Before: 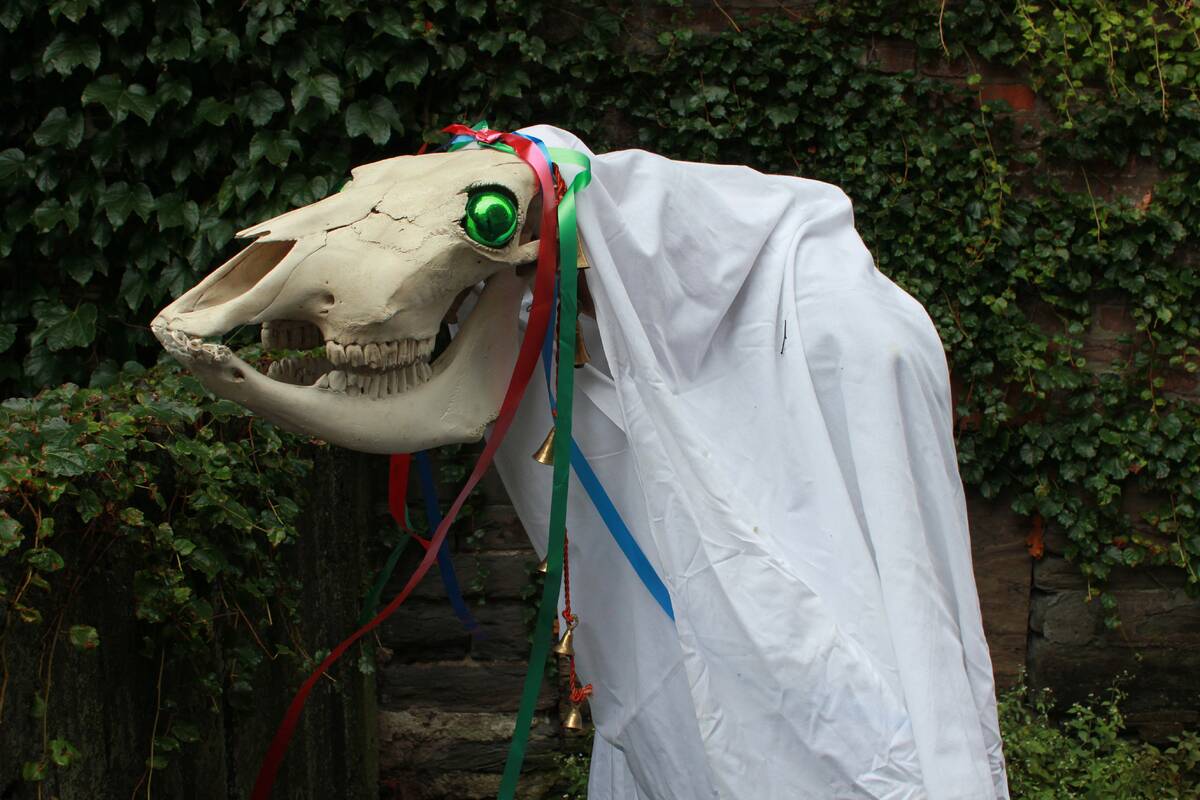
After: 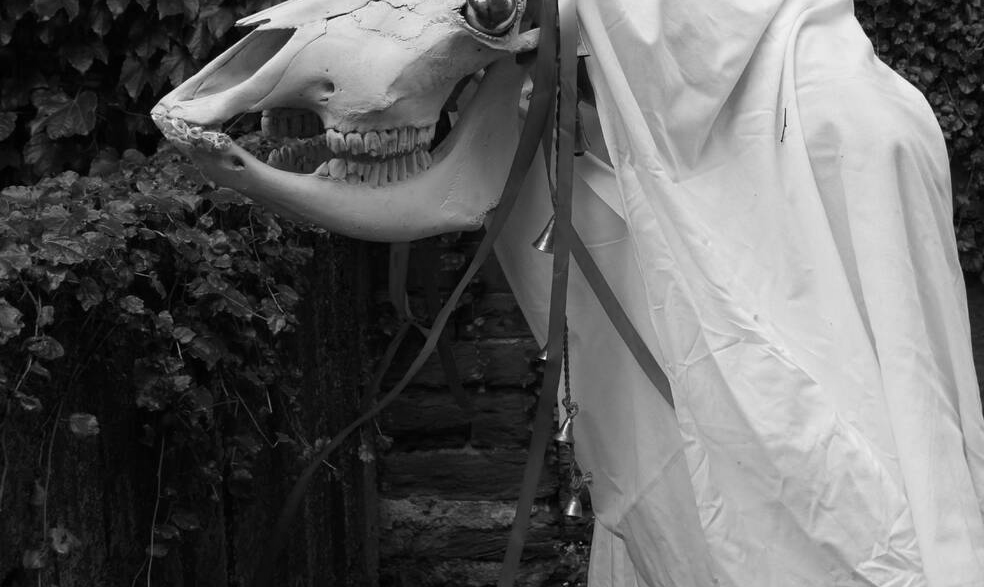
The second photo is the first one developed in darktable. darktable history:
monochrome: on, module defaults
crop: top 26.531%, right 17.959%
